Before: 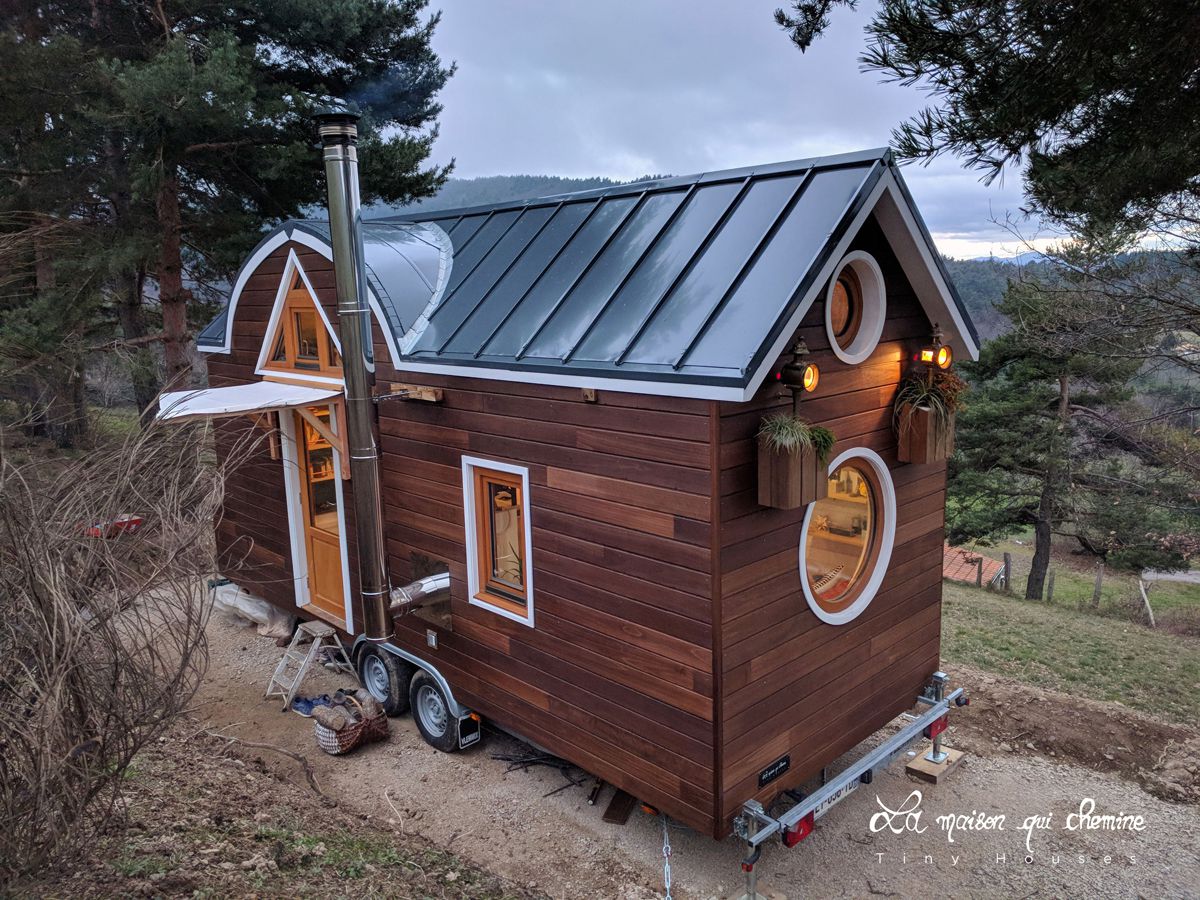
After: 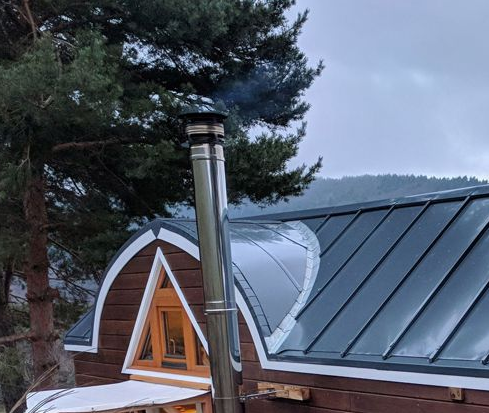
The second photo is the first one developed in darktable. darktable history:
crop and rotate: left 11.098%, top 0.112%, right 48.127%, bottom 53.964%
